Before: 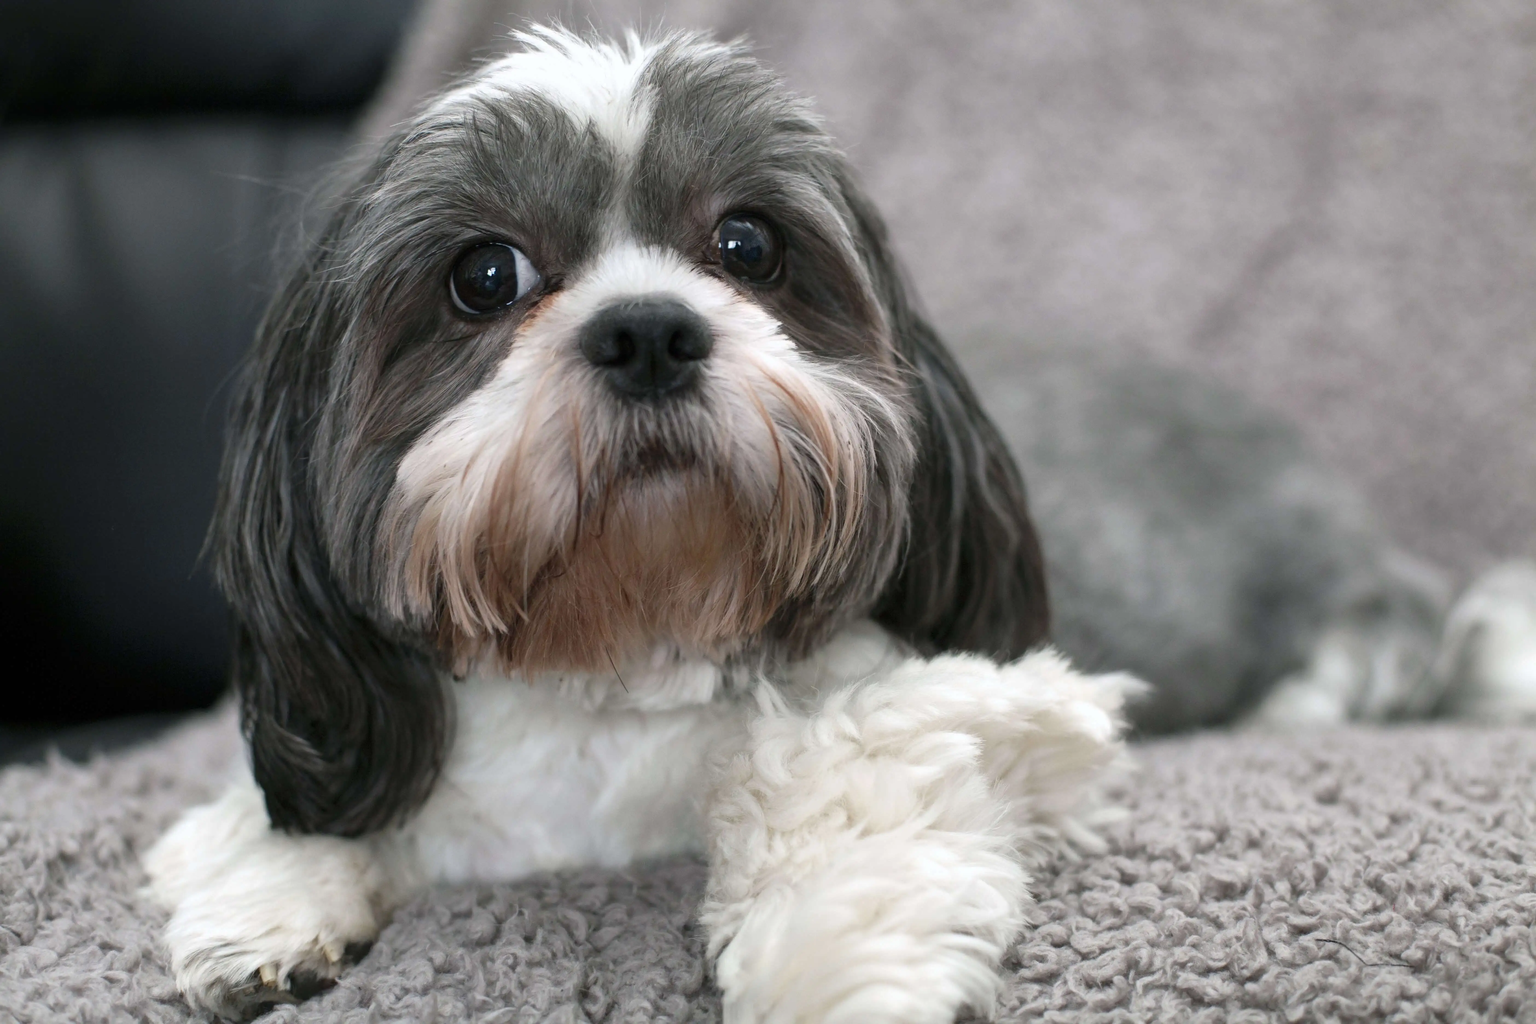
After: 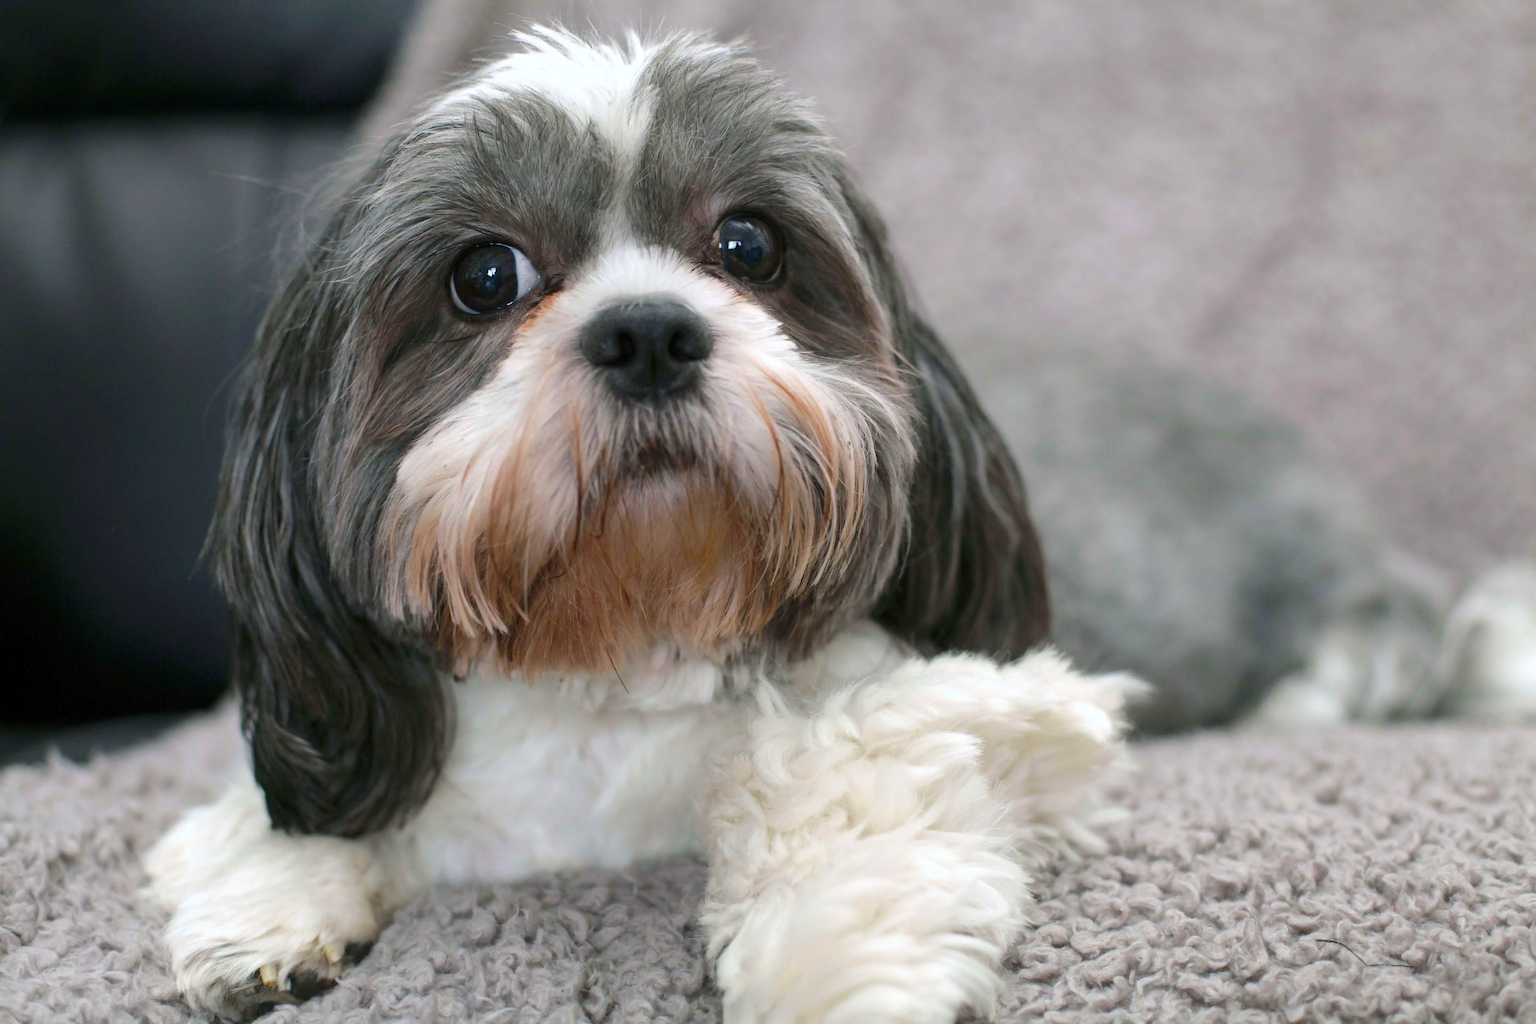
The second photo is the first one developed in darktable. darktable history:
color balance rgb: perceptual saturation grading › global saturation 41.14%, perceptual brilliance grading › mid-tones 10.471%, perceptual brilliance grading › shadows 14.43%
exposure: compensate highlight preservation false
